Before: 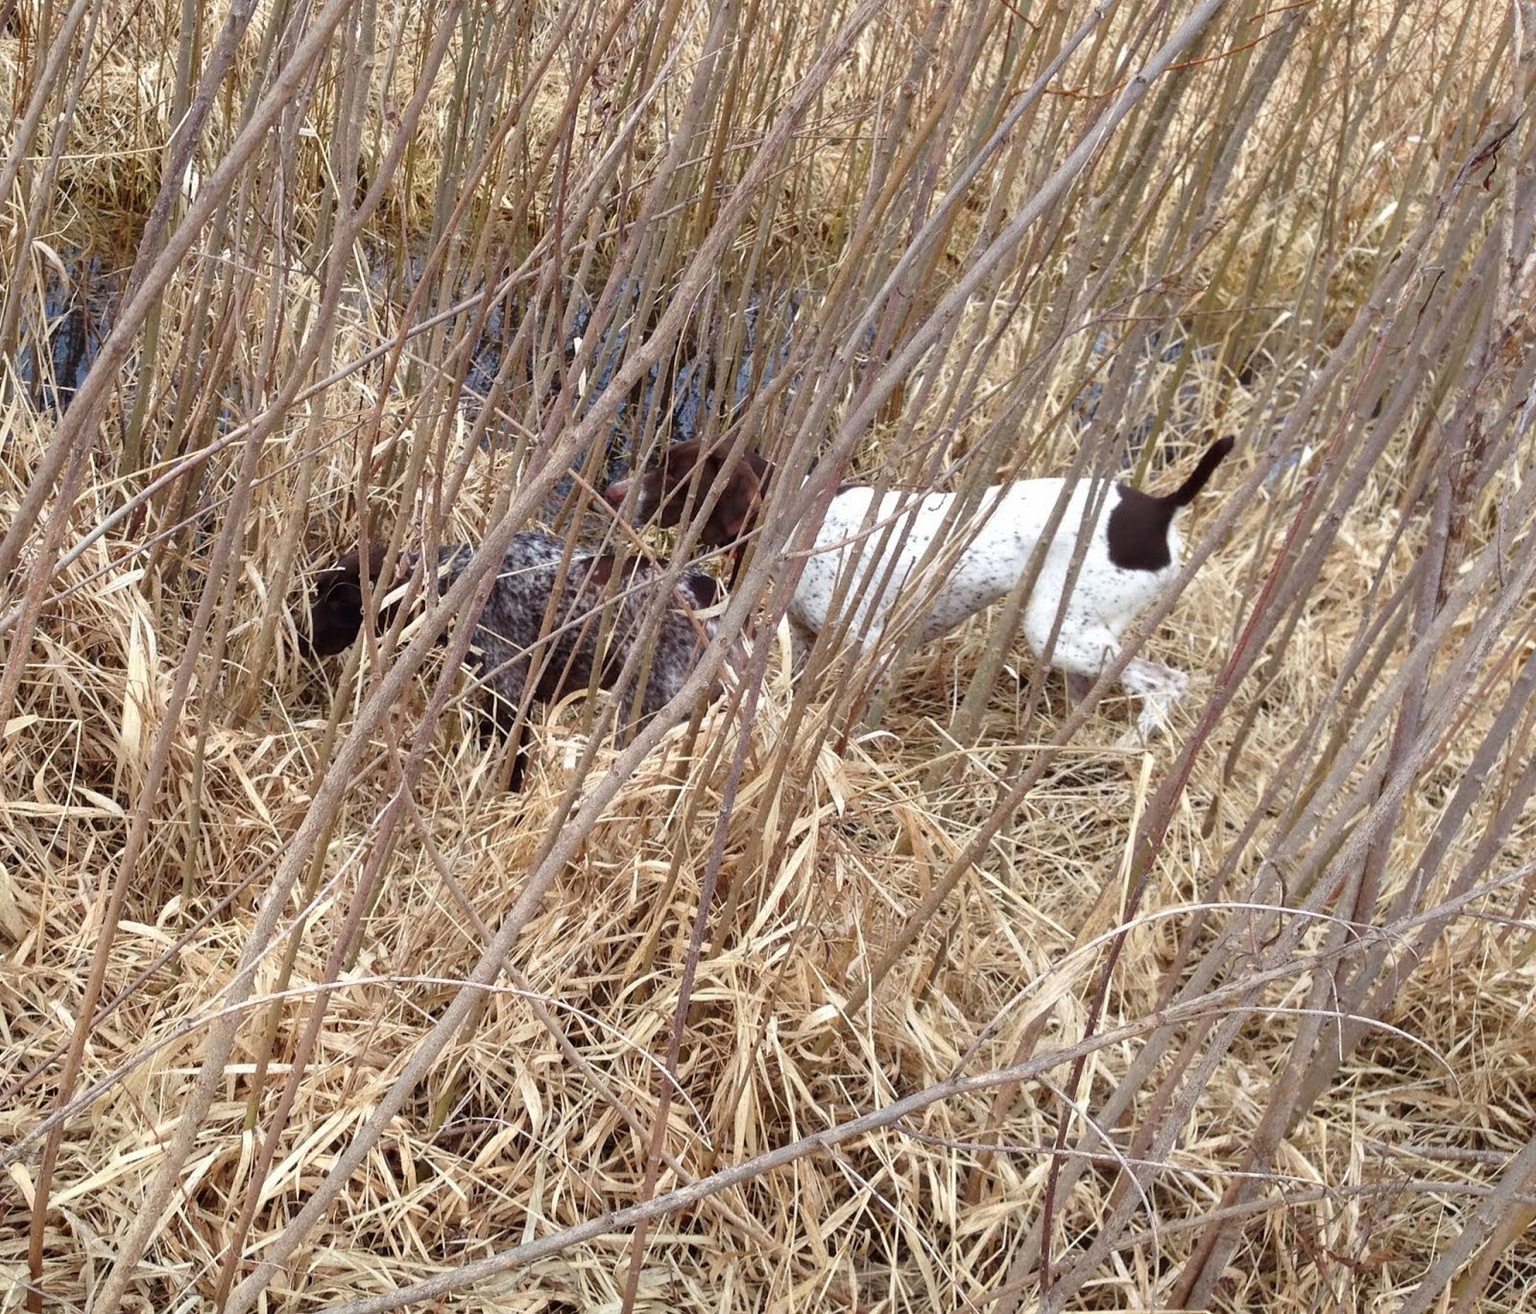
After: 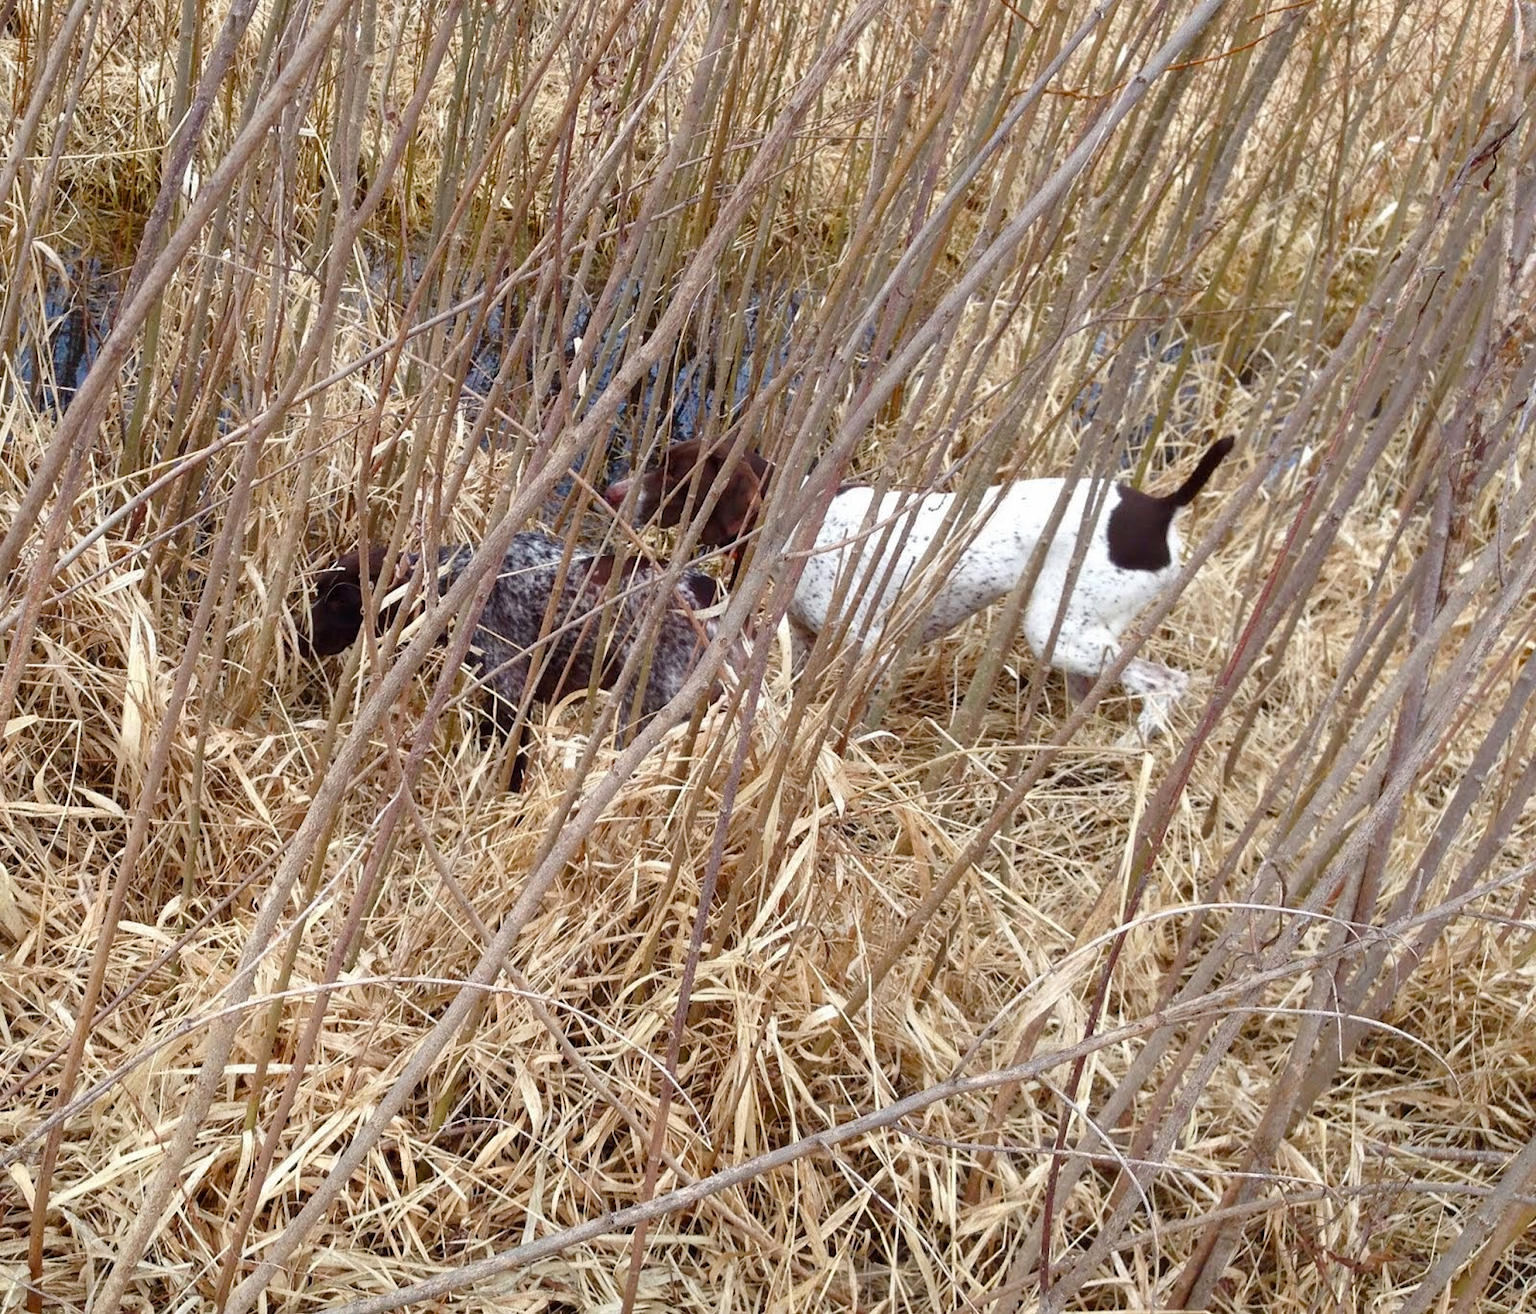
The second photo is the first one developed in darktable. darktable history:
color balance rgb: shadows lift › chroma 1.036%, shadows lift › hue 217.71°, perceptual saturation grading › global saturation 20%, perceptual saturation grading › highlights -25.504%, perceptual saturation grading › shadows 23.965%
